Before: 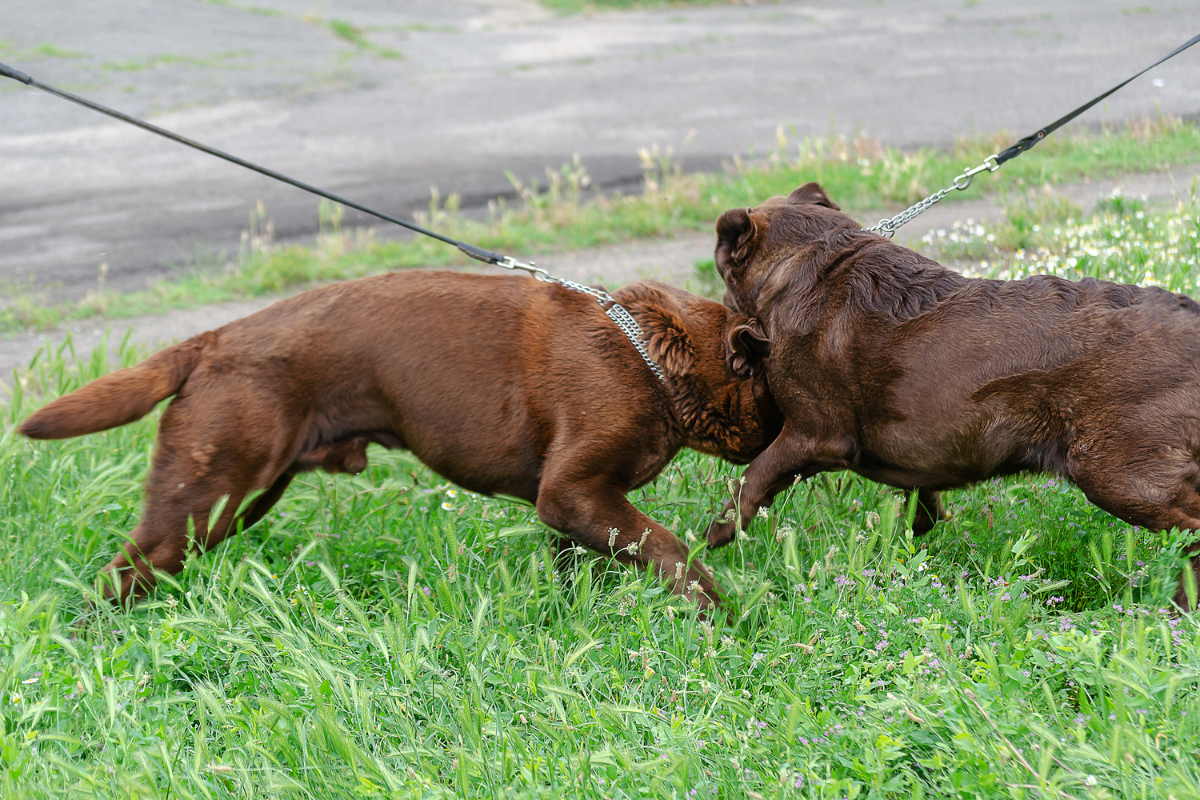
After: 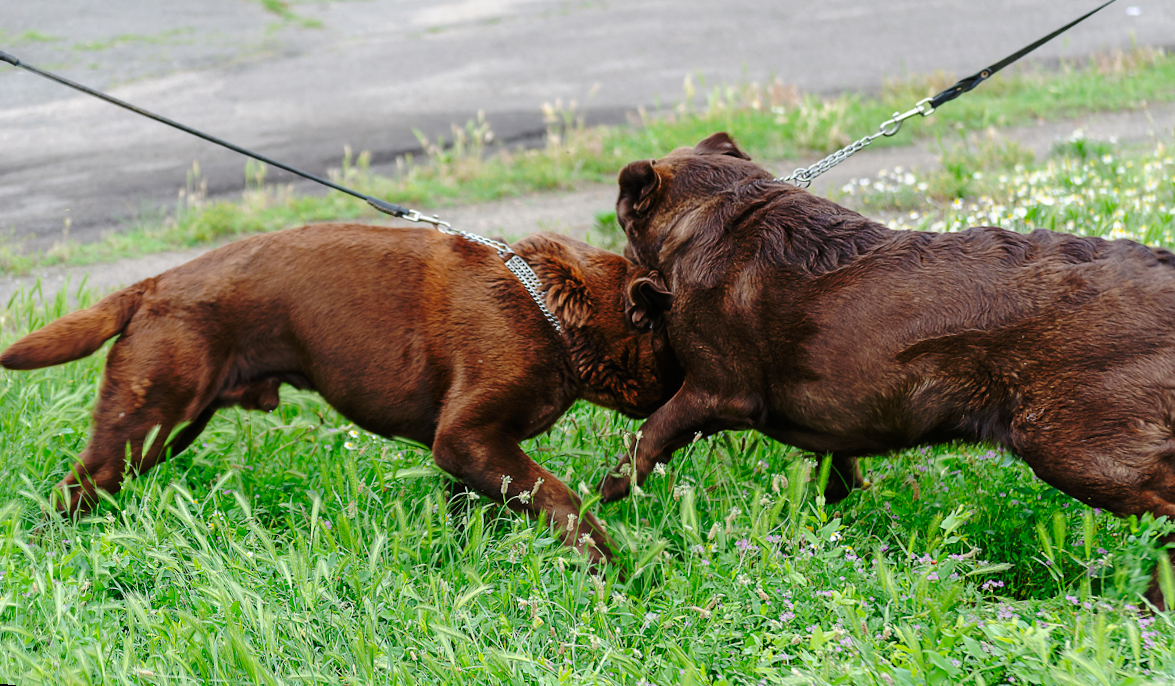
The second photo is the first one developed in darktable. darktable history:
base curve: curves: ch0 [(0, 0) (0.073, 0.04) (0.157, 0.139) (0.492, 0.492) (0.758, 0.758) (1, 1)], preserve colors none
rotate and perspective: rotation 1.69°, lens shift (vertical) -0.023, lens shift (horizontal) -0.291, crop left 0.025, crop right 0.988, crop top 0.092, crop bottom 0.842
